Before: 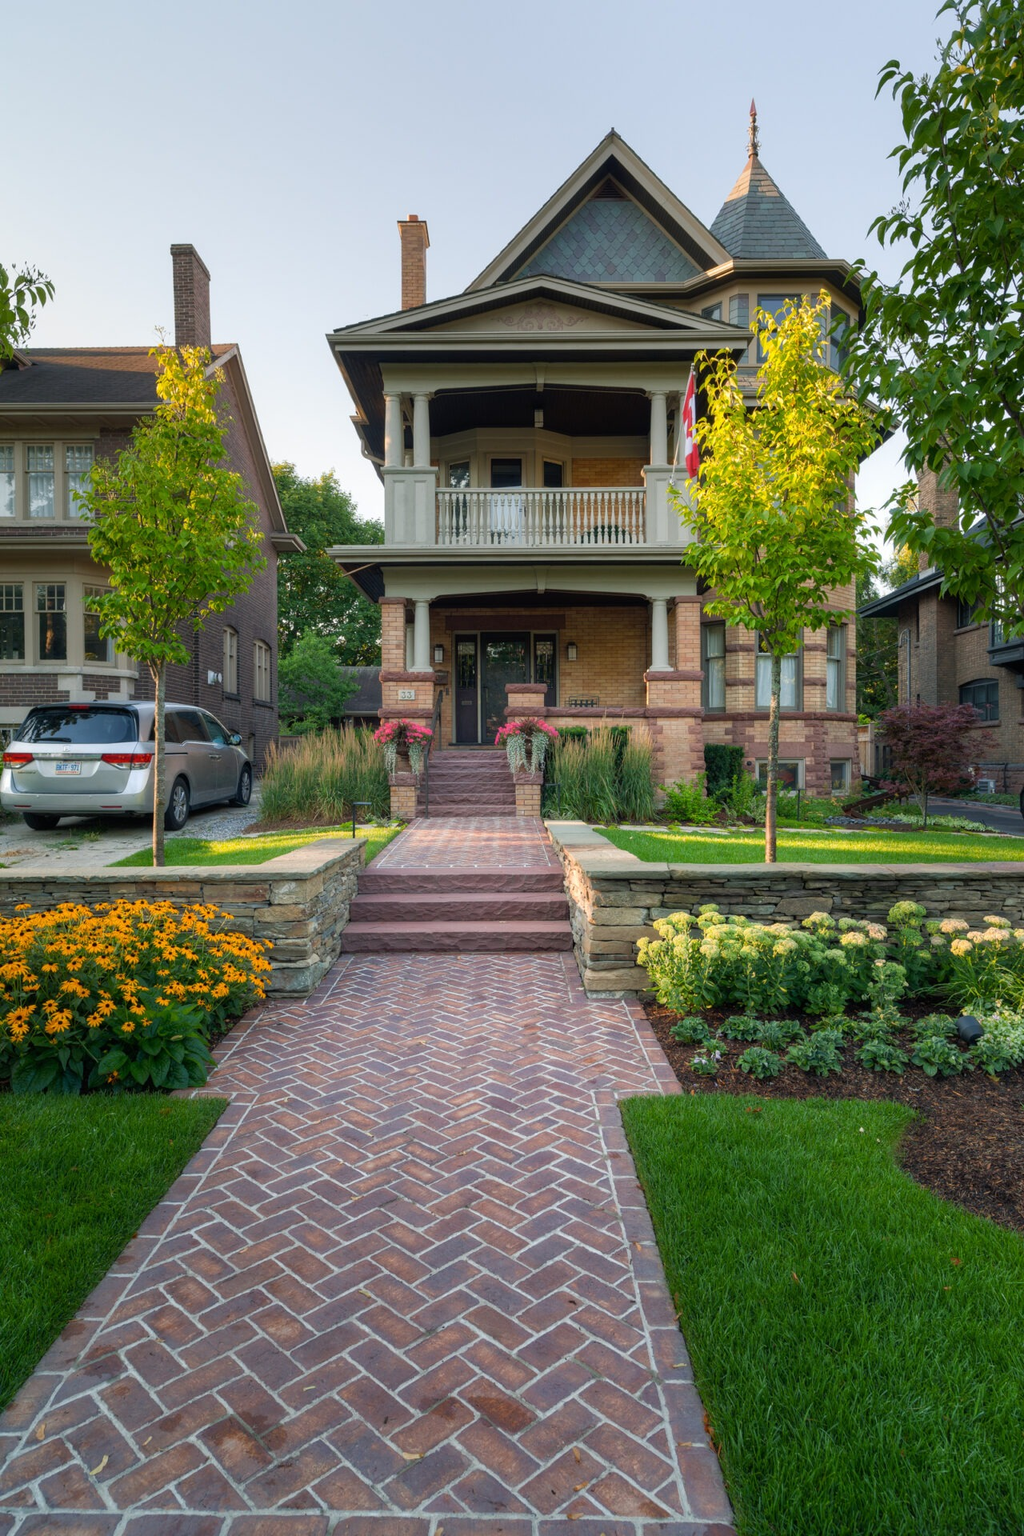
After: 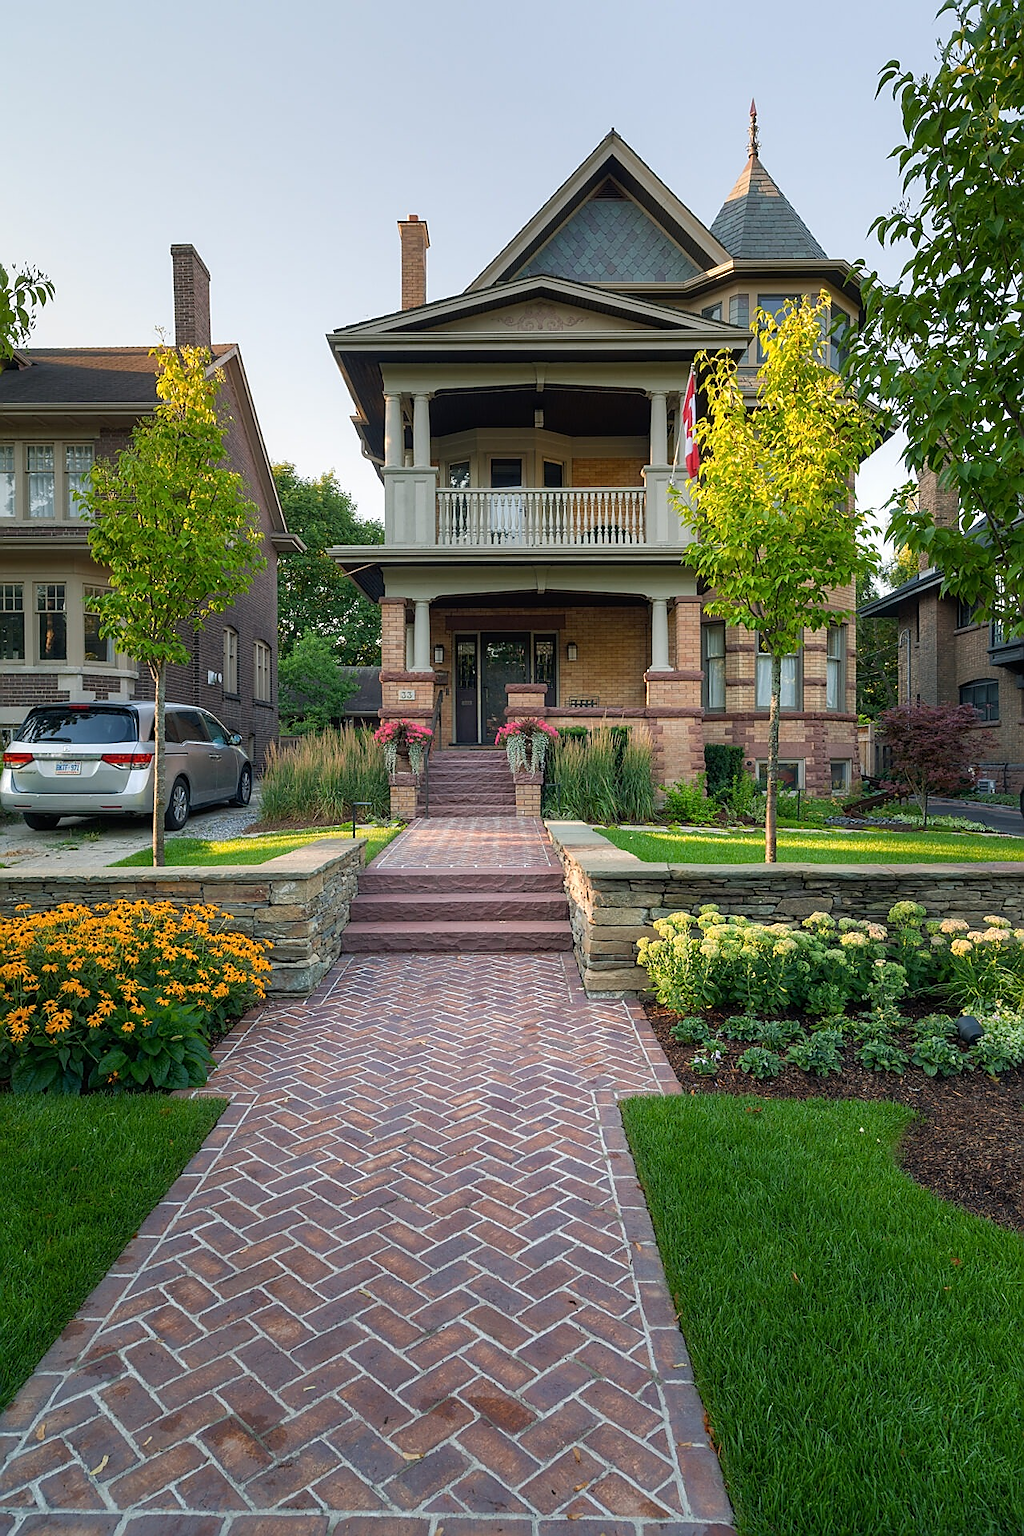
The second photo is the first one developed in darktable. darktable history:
sharpen: radius 1.347, amount 1.267, threshold 0.749
